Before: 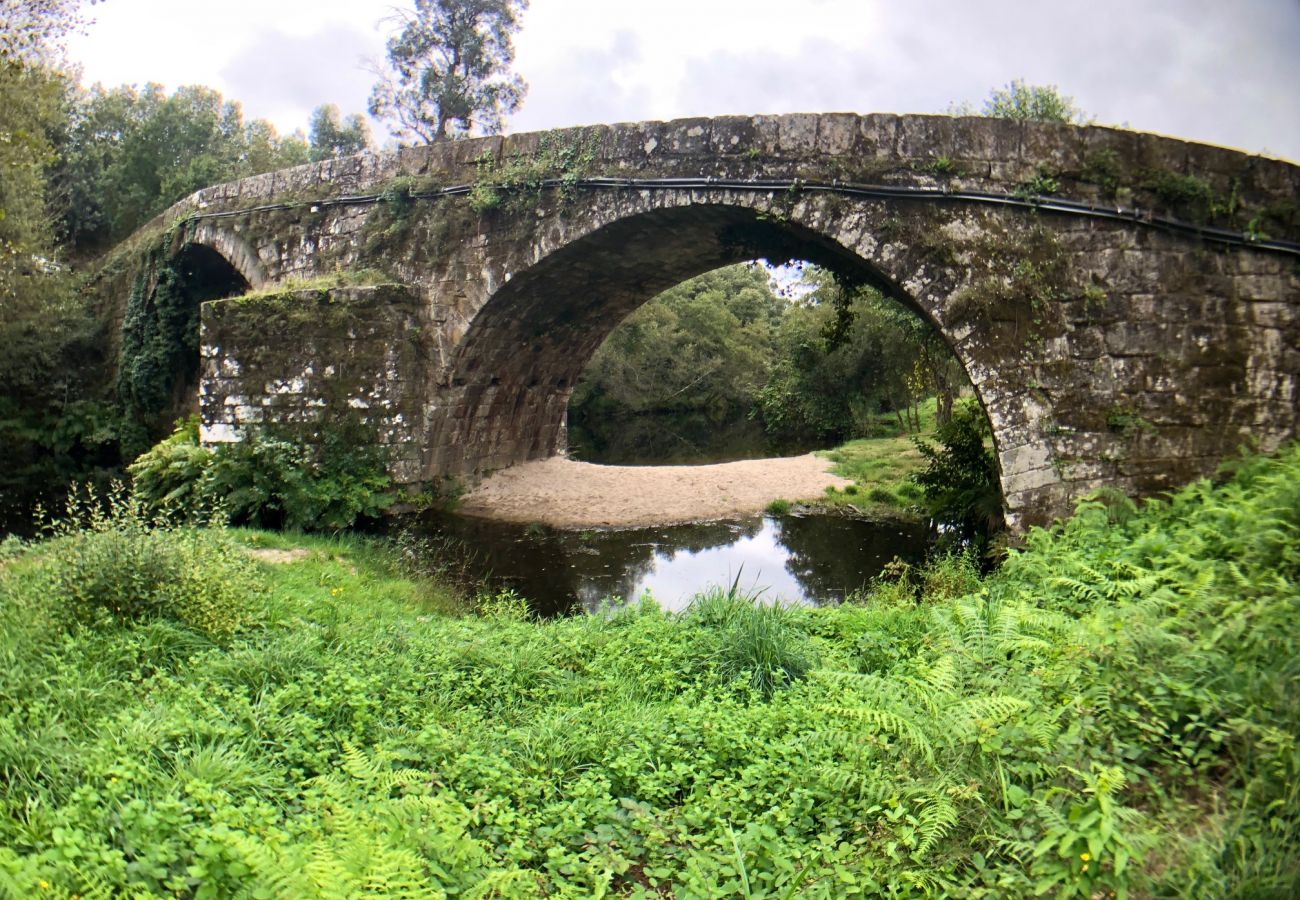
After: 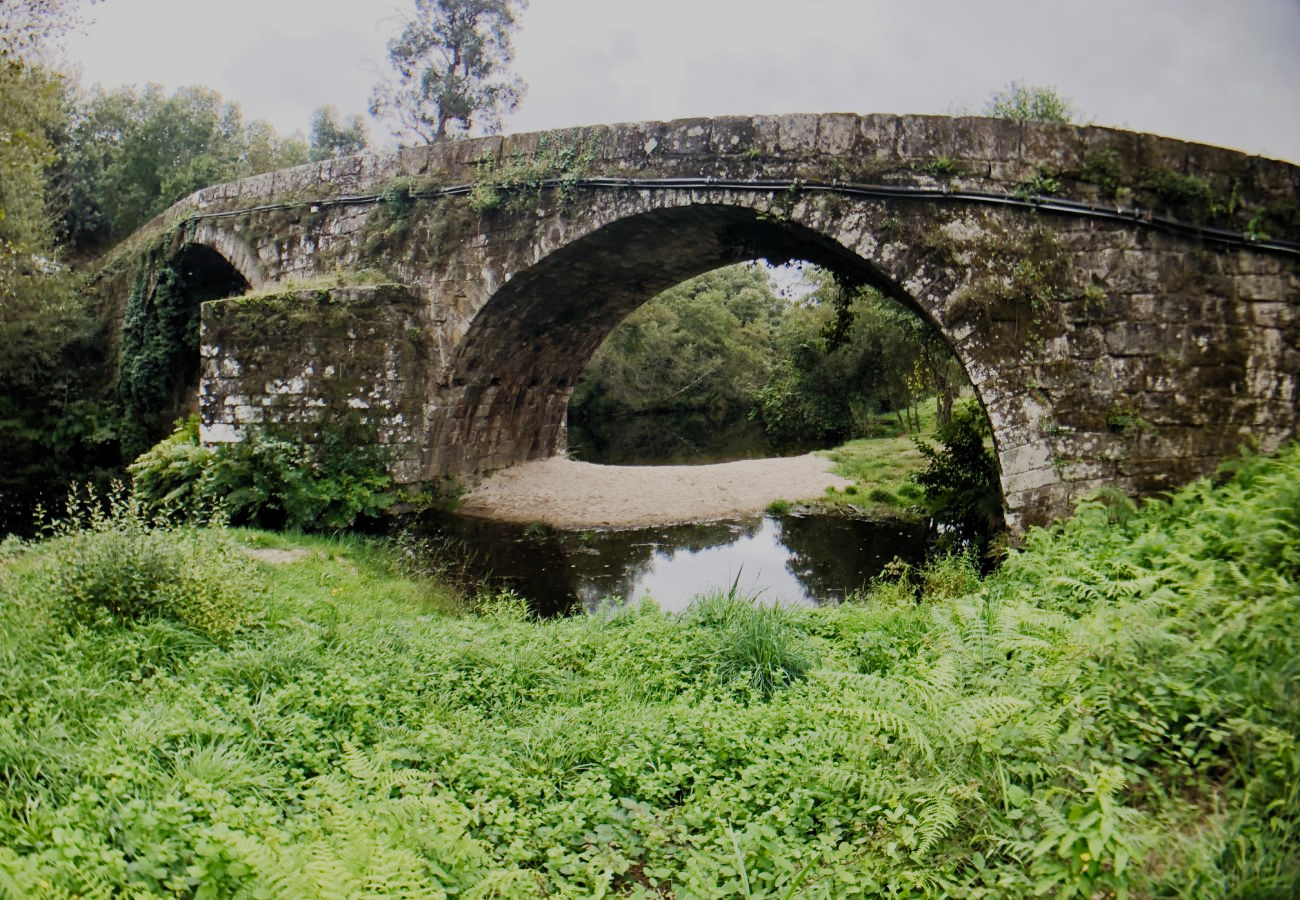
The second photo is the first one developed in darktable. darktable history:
filmic rgb: black relative exposure -7.15 EV, white relative exposure 5.34 EV, threshold 5.98 EV, hardness 3.03, preserve chrominance no, color science v5 (2021), contrast in shadows safe, contrast in highlights safe, enable highlight reconstruction true
